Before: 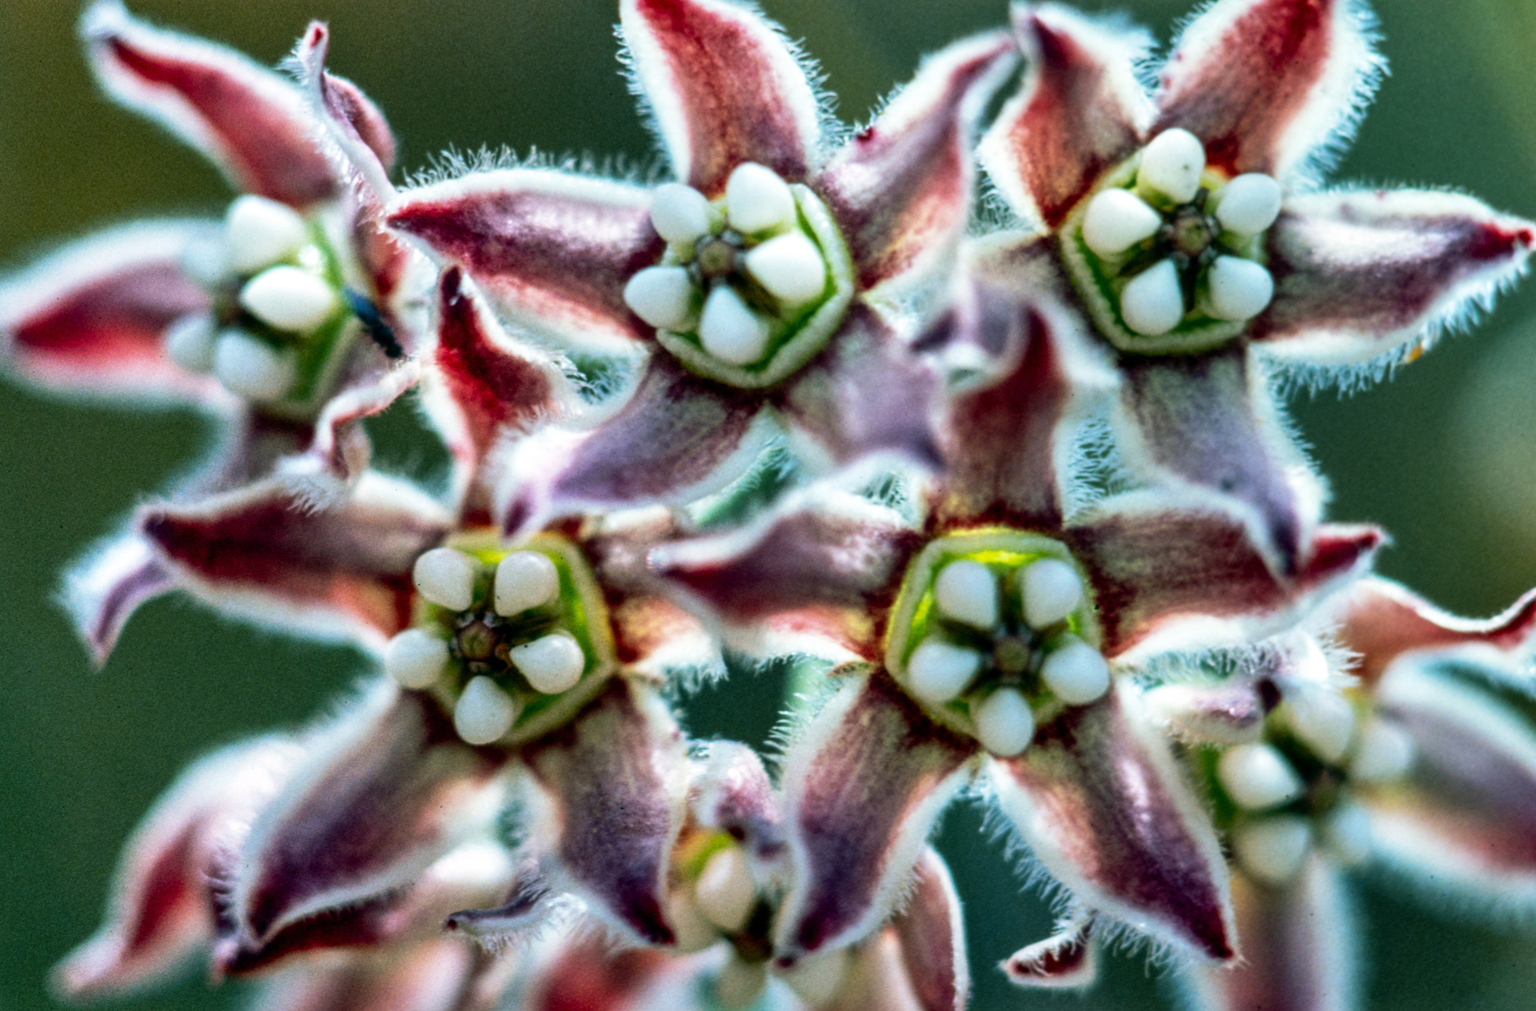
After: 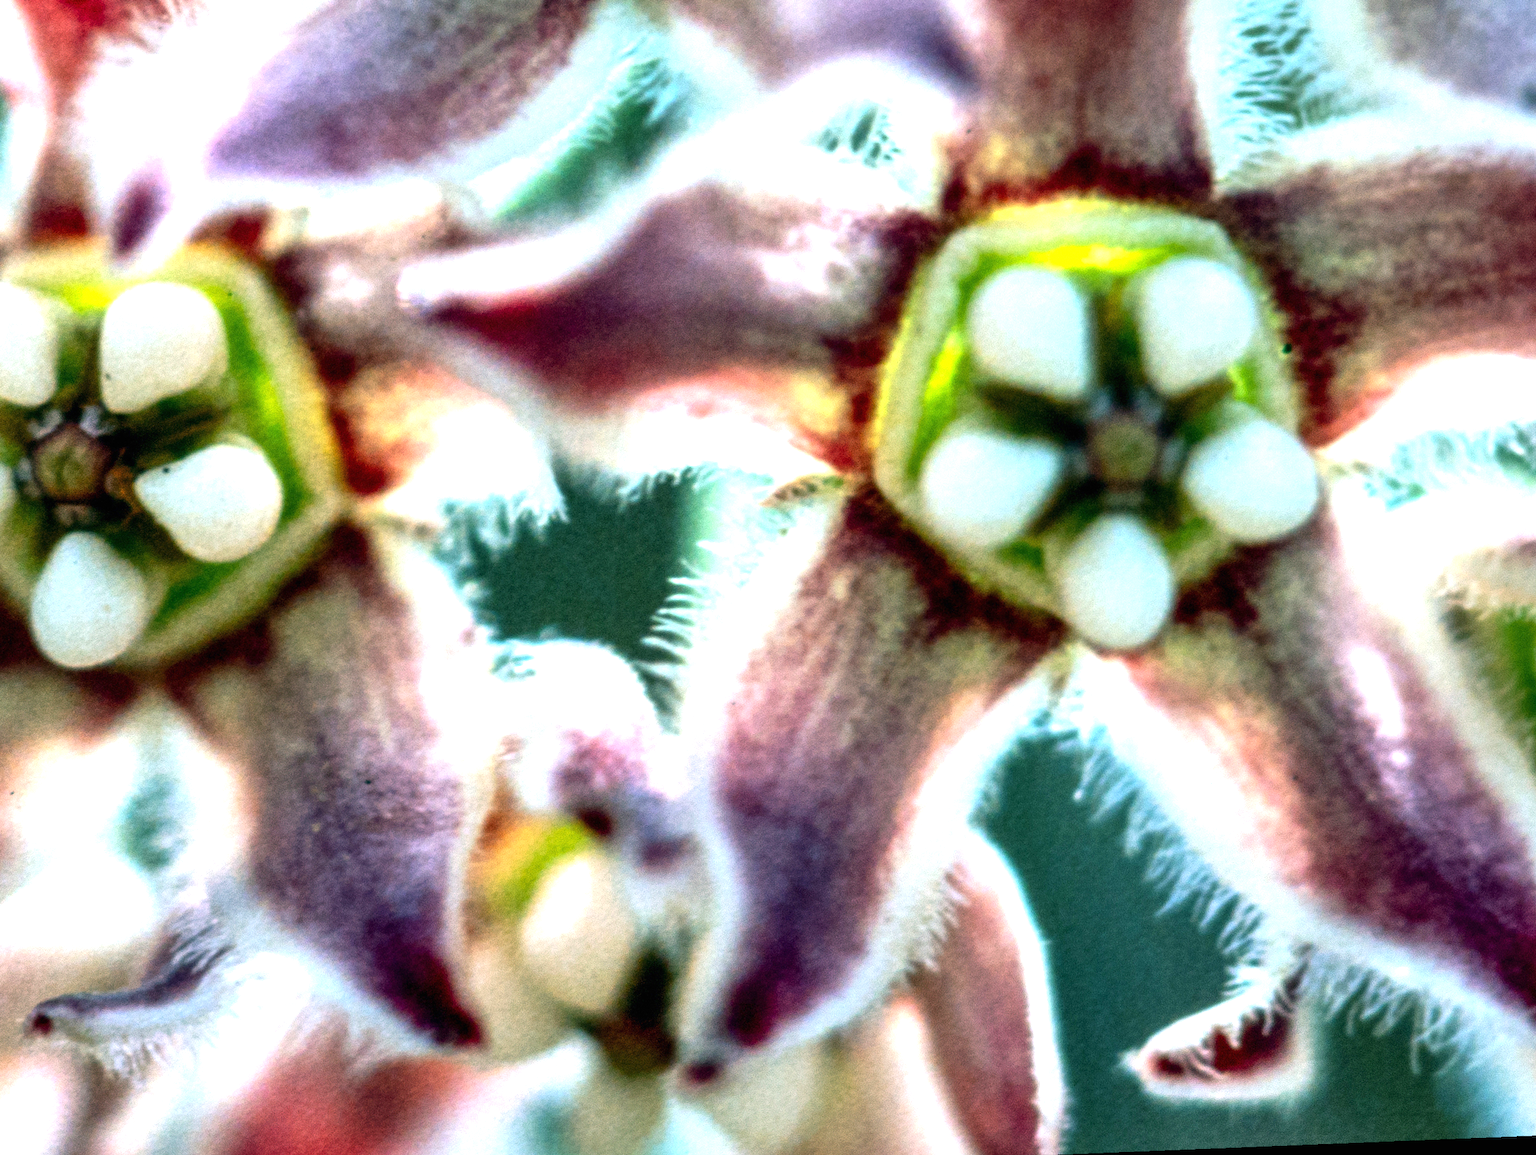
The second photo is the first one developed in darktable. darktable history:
rotate and perspective: rotation -2.29°, automatic cropping off
crop: left 29.672%, top 41.786%, right 20.851%, bottom 3.487%
exposure: black level correction 0, exposure 1.015 EV, compensate exposure bias true, compensate highlight preservation false
